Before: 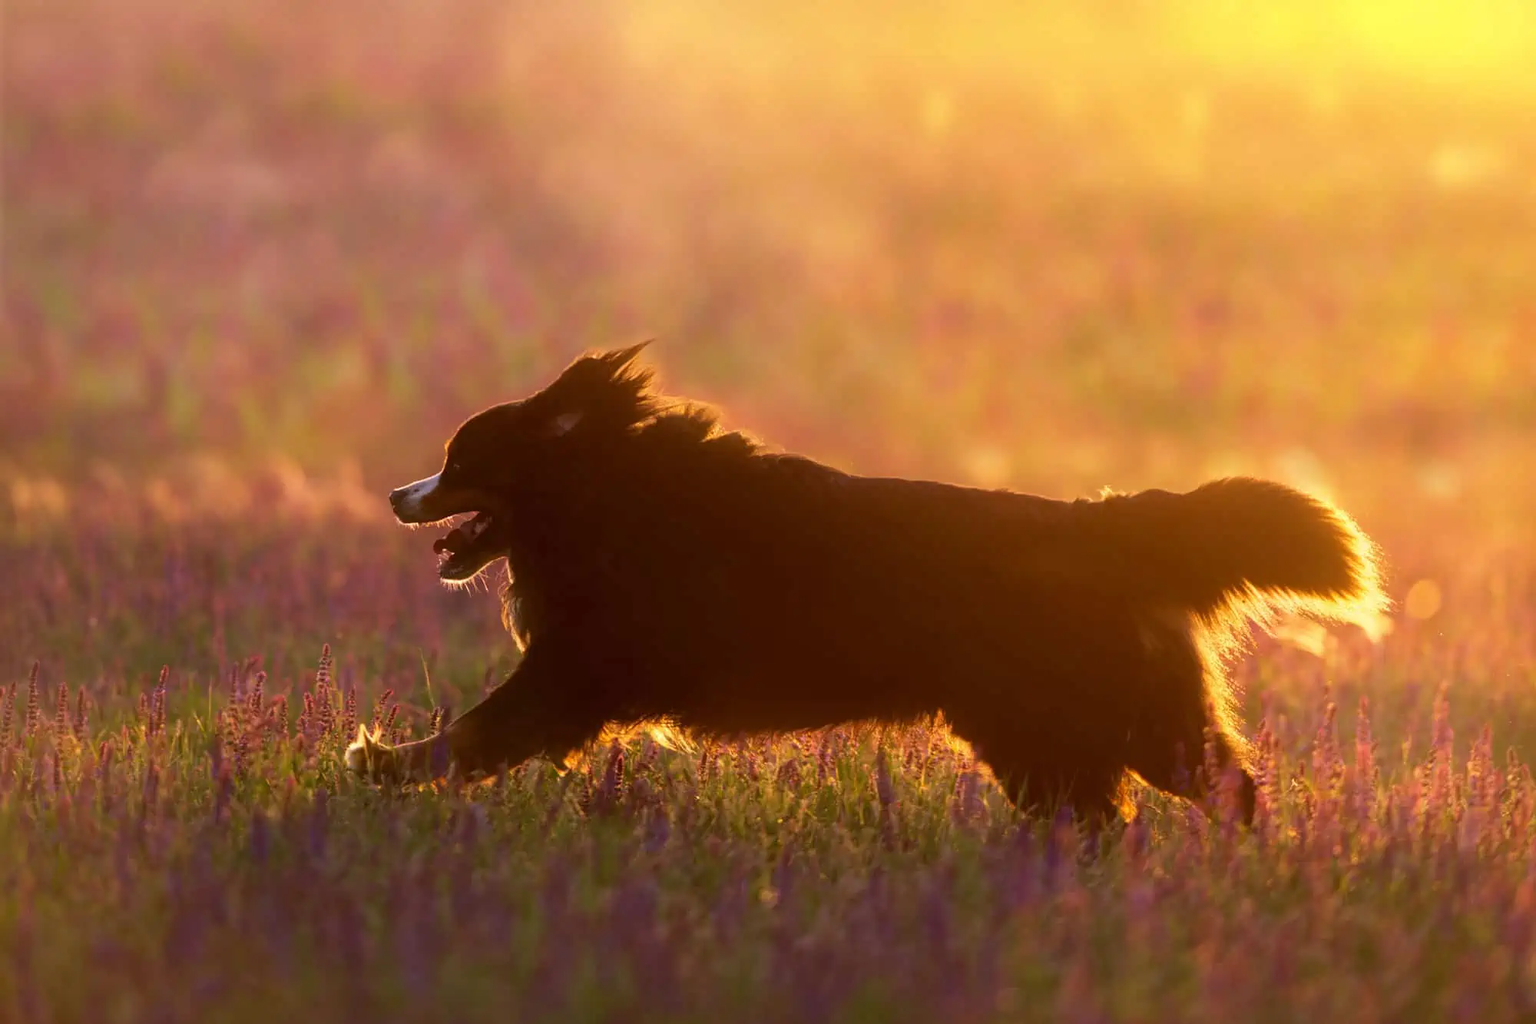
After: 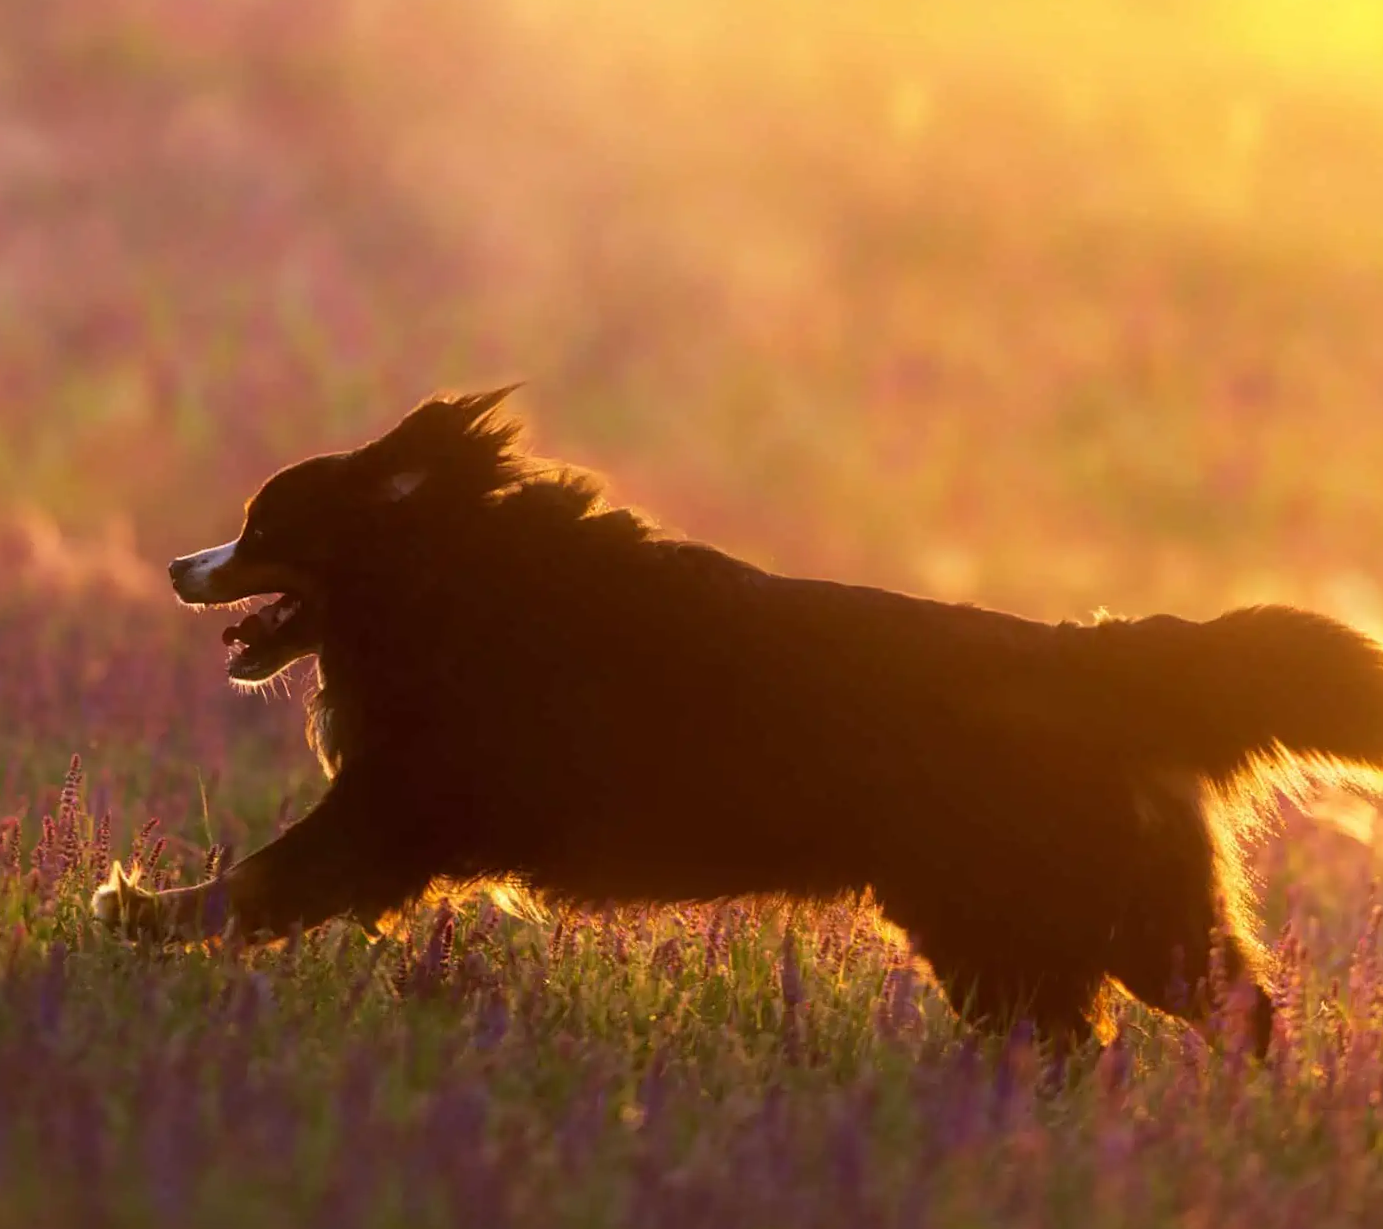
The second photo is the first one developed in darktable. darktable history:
crop and rotate: angle -3.27°, left 14.277%, top 0.028%, right 10.766%, bottom 0.028%
